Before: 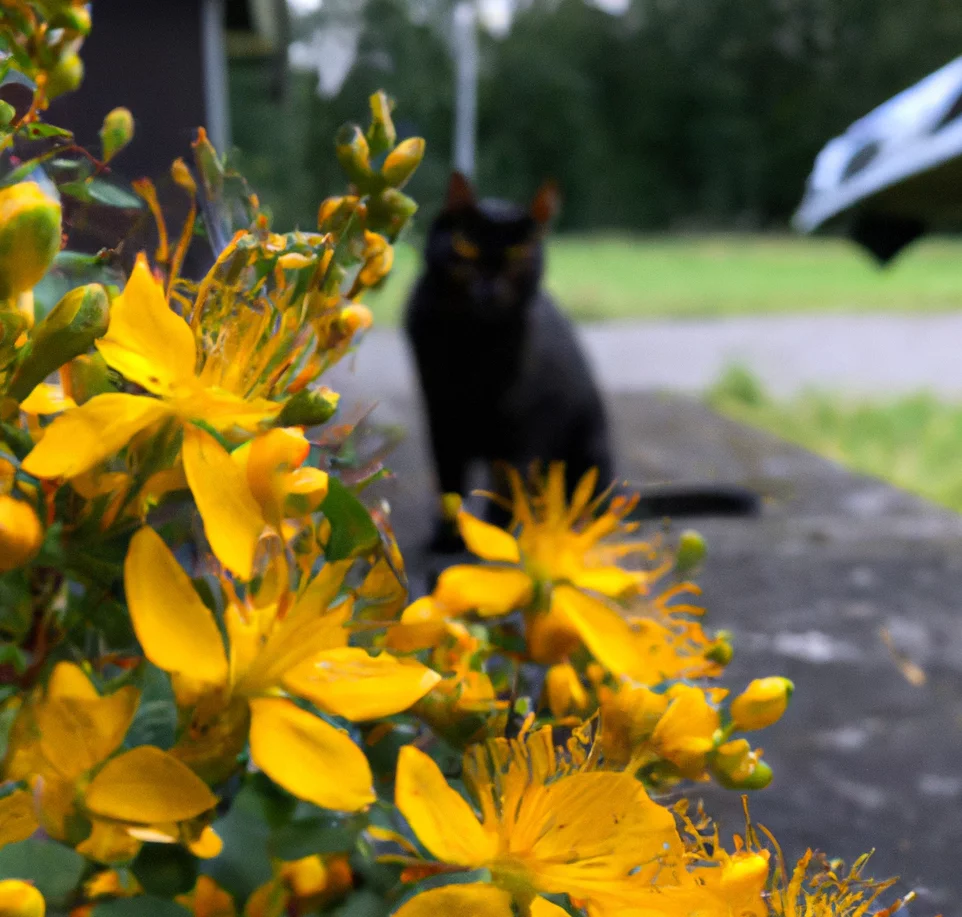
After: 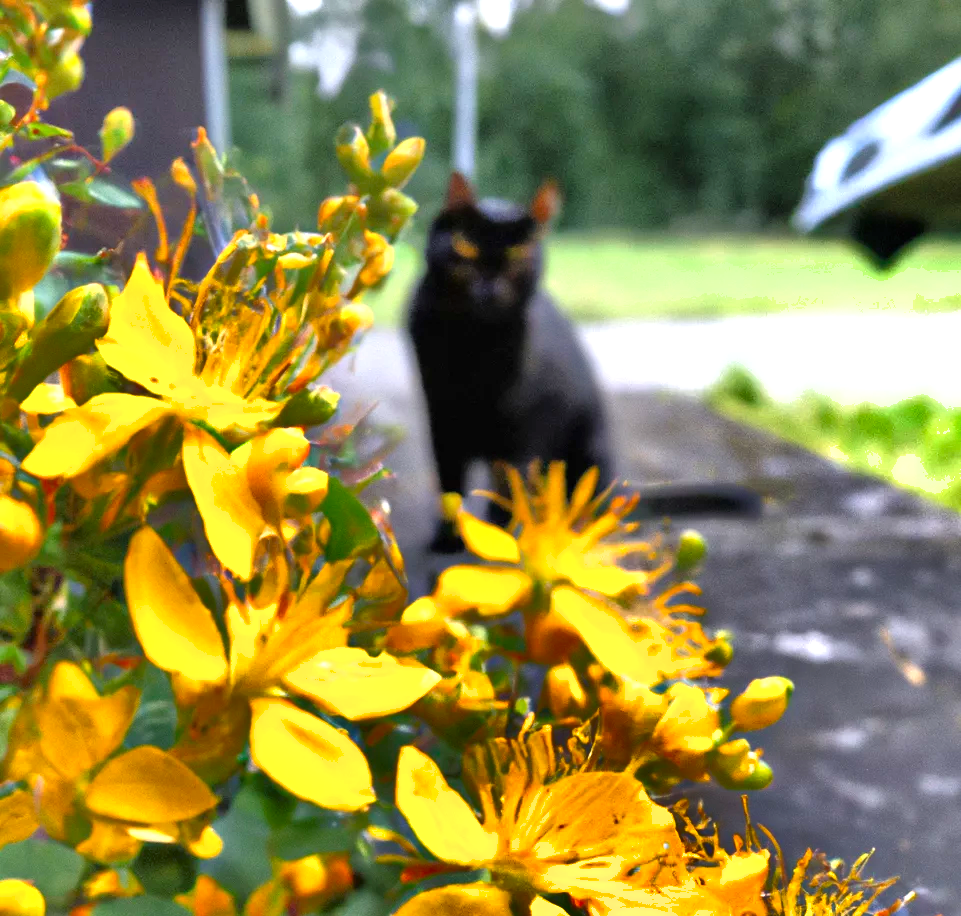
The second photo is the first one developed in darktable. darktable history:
exposure: black level correction 0, exposure 1 EV, compensate highlight preservation false
tone equalizer: -7 EV 0.15 EV, -6 EV 0.6 EV, -5 EV 1.15 EV, -4 EV 1.33 EV, -3 EV 1.15 EV, -2 EV 0.6 EV, -1 EV 0.15 EV, mask exposure compensation -0.5 EV
shadows and highlights: shadows 24.5, highlights -78.15, soften with gaussian
